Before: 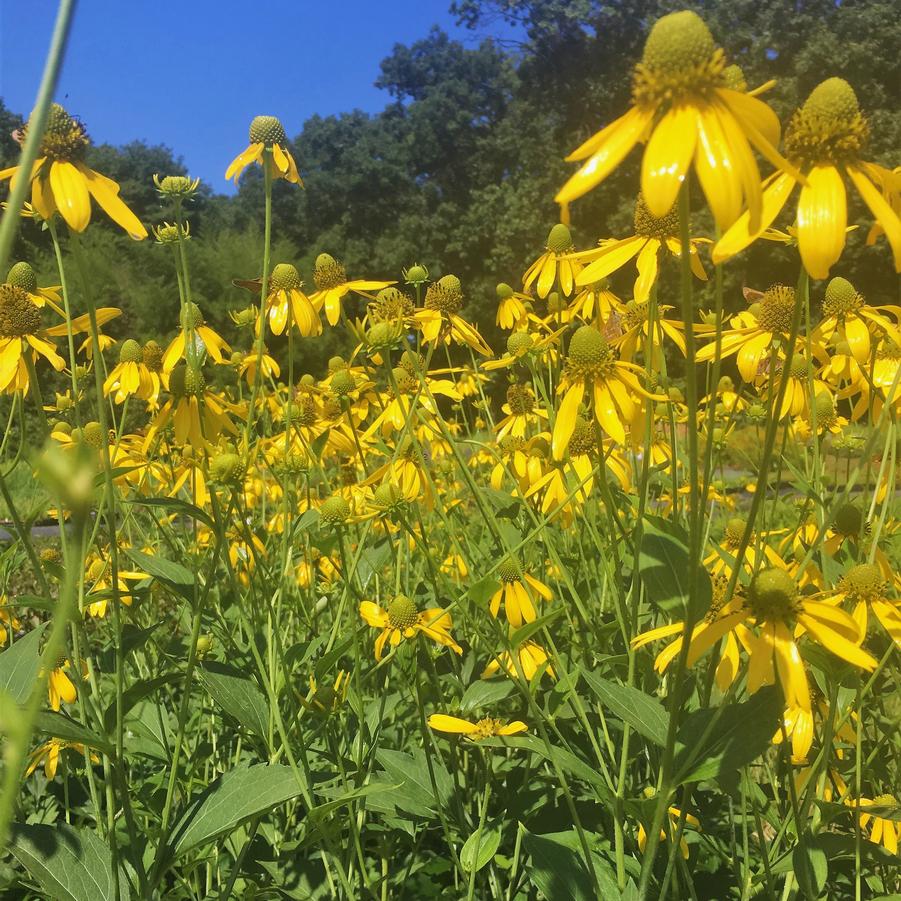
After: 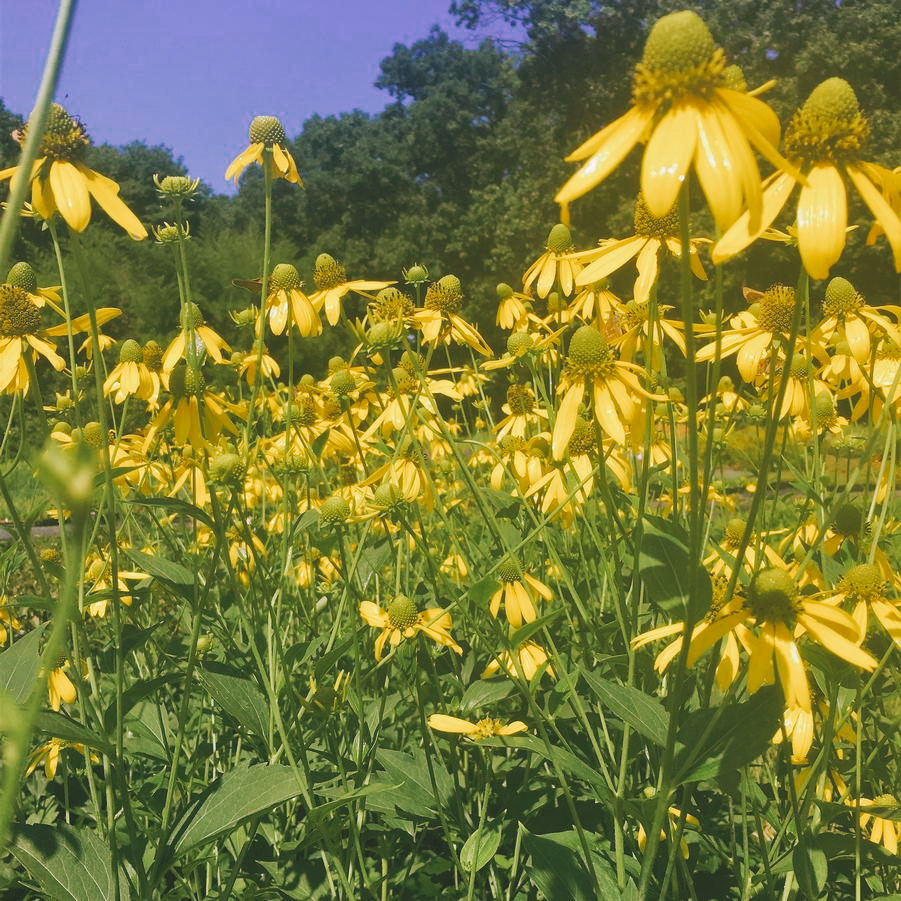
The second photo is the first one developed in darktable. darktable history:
tone curve: curves: ch0 [(0, 0) (0.003, 0.126) (0.011, 0.129) (0.025, 0.129) (0.044, 0.136) (0.069, 0.145) (0.1, 0.162) (0.136, 0.182) (0.177, 0.211) (0.224, 0.254) (0.277, 0.307) (0.335, 0.366) (0.399, 0.441) (0.468, 0.533) (0.543, 0.624) (0.623, 0.702) (0.709, 0.774) (0.801, 0.835) (0.898, 0.904) (1, 1)], preserve colors none
color look up table: target L [91.26, 92.34, 84.48, 85.46, 76.83, 64.85, 66.97, 54.17, 46.74, 48.41, 55.26, 32.84, 26.12, 4.418, 200.93, 92.95, 77.89, 72.33, 69.69, 65.86, 53.72, 53.94, 47.39, 37.9, 34.27, 31.02, 31.87, 8.016, 85.99, 78.96, 73.82, 71.13, 62.94, 59.4, 70.33, 57.27, 51.66, 54.18, 50.19, 44.77, 41.14, 36.1, 18.96, 16.13, 92.71, 83.07, 67.21, 54.19, 38.71], target a [-15.92, -1.661, -22.53, -10.86, -36.78, -45.92, -16.22, -21.7, -35.4, -17.65, -30.93, -11.12, -26.45, -13.67, 0, 6.966, 13.91, 24.19, 49.12, 44.66, 69.66, 40.94, 70.36, 25.01, 52.42, 4.555, 53.85, 16.25, 26.6, 17.98, 32.76, 29.66, 68.69, 3.934, 59.41, 11.07, 57.32, 74.33, 76.52, 9.316, 49.24, 34.16, 10.64, 22.57, -26.74, -18.59, -28.39, -5.716, -26.75], target b [50.08, 34.66, 31.41, 4.263, 17.53, 39.16, 23, 45.28, 34.96, 20.04, 11.2, 40.92, 23.16, 6.967, -0.001, 6.762, 67.86, 31.99, 16.35, 71.15, 34.01, 56.15, 66.78, 31.5, 52.05, 10.51, 11.72, 13, -10.84, -23.19, -30.46, 5.58, -14.31, 5.376, -36.51, -58.03, 0.284, -27.08, 8.852, -16.85, -51.51, -14.05, -26.18, -40.62, -6.109, -15.57, -7.317, -30.98, -0.606], num patches 49
